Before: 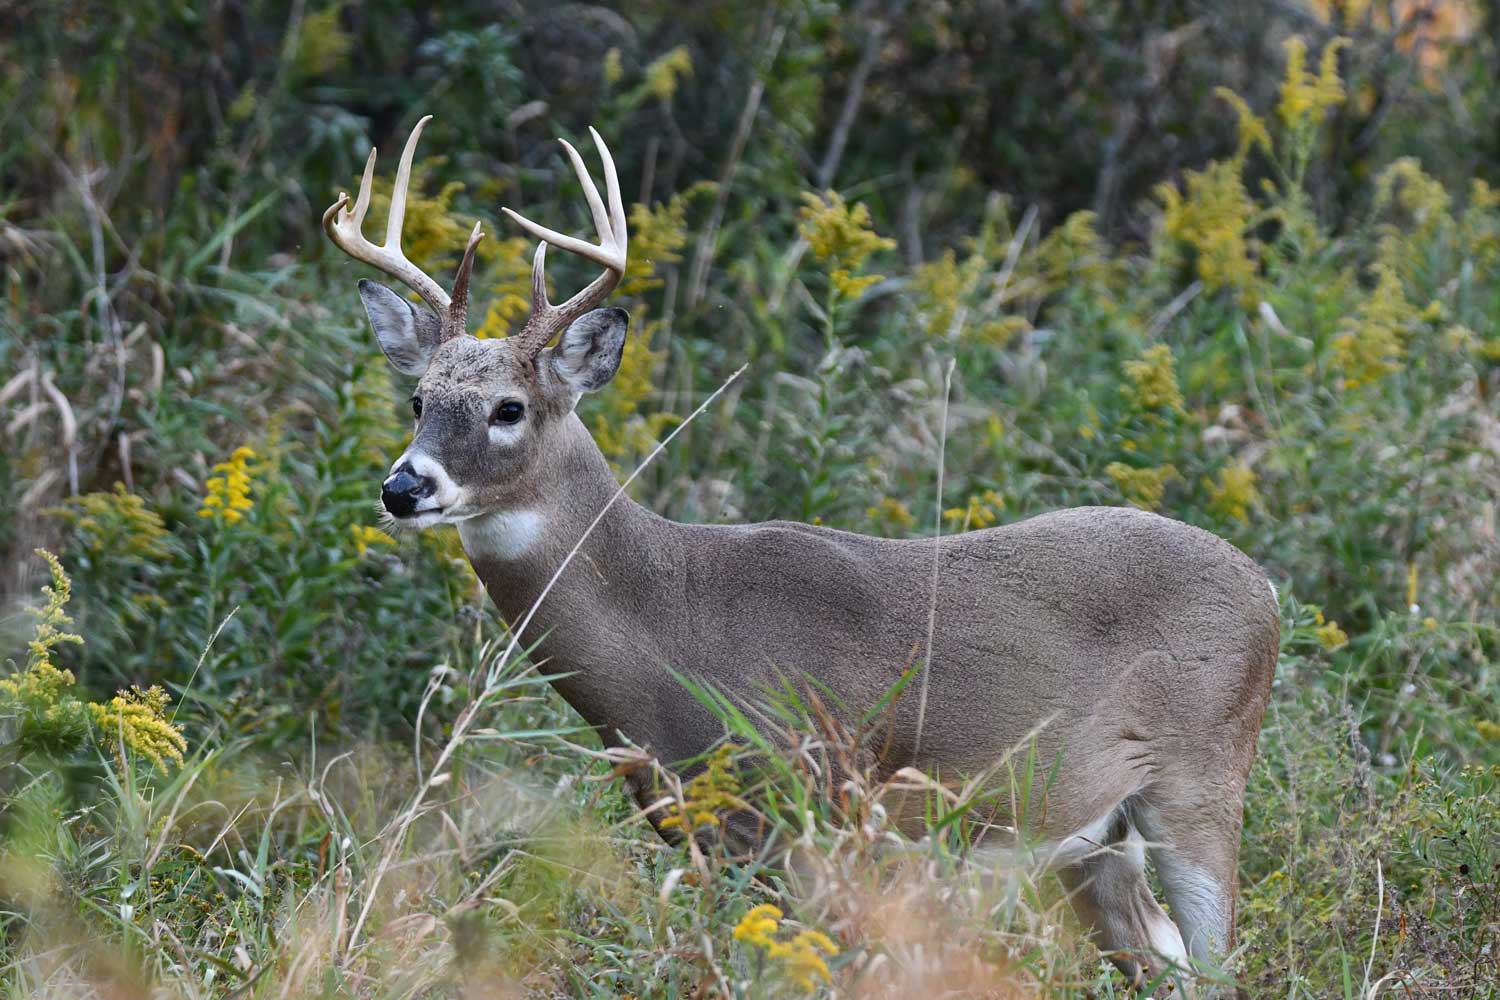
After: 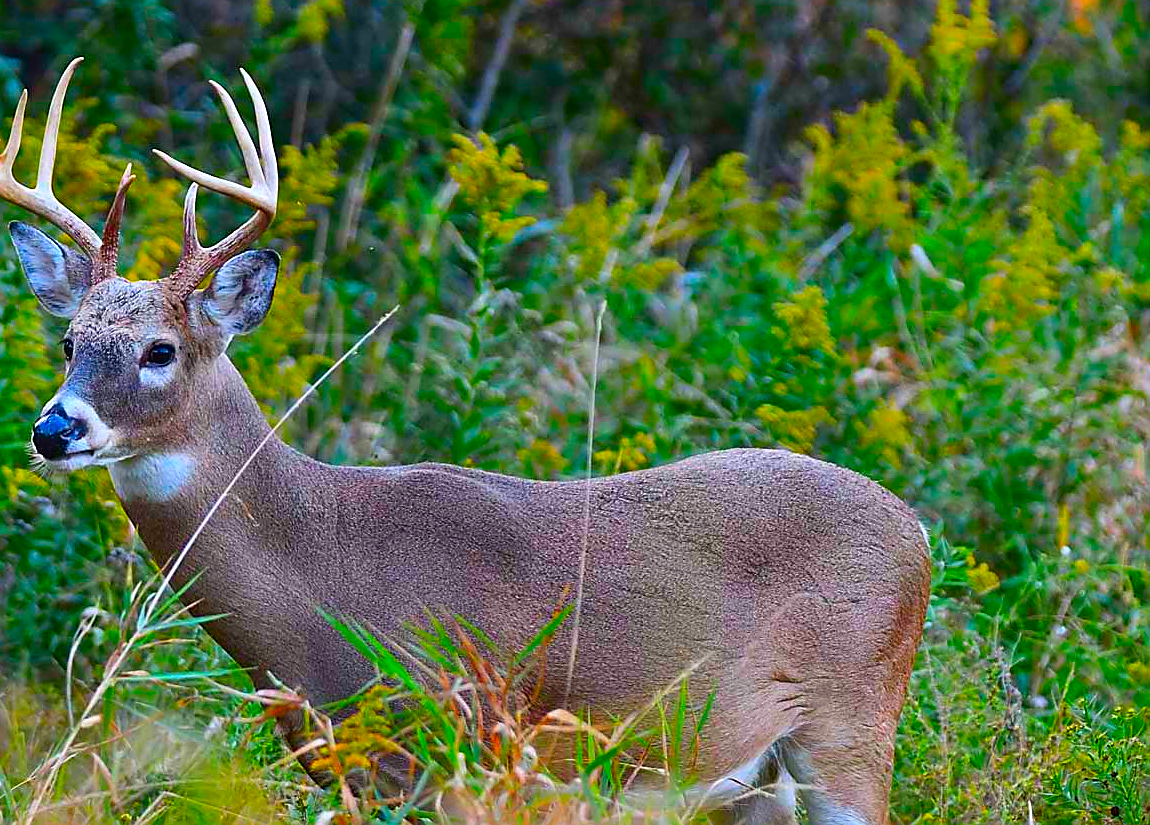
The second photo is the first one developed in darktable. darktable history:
color correction: highlights b* -0.047, saturation 2.94
crop: left 23.307%, top 5.823%, bottom 11.598%
sharpen: radius 1.356, amount 1.264, threshold 0.798
